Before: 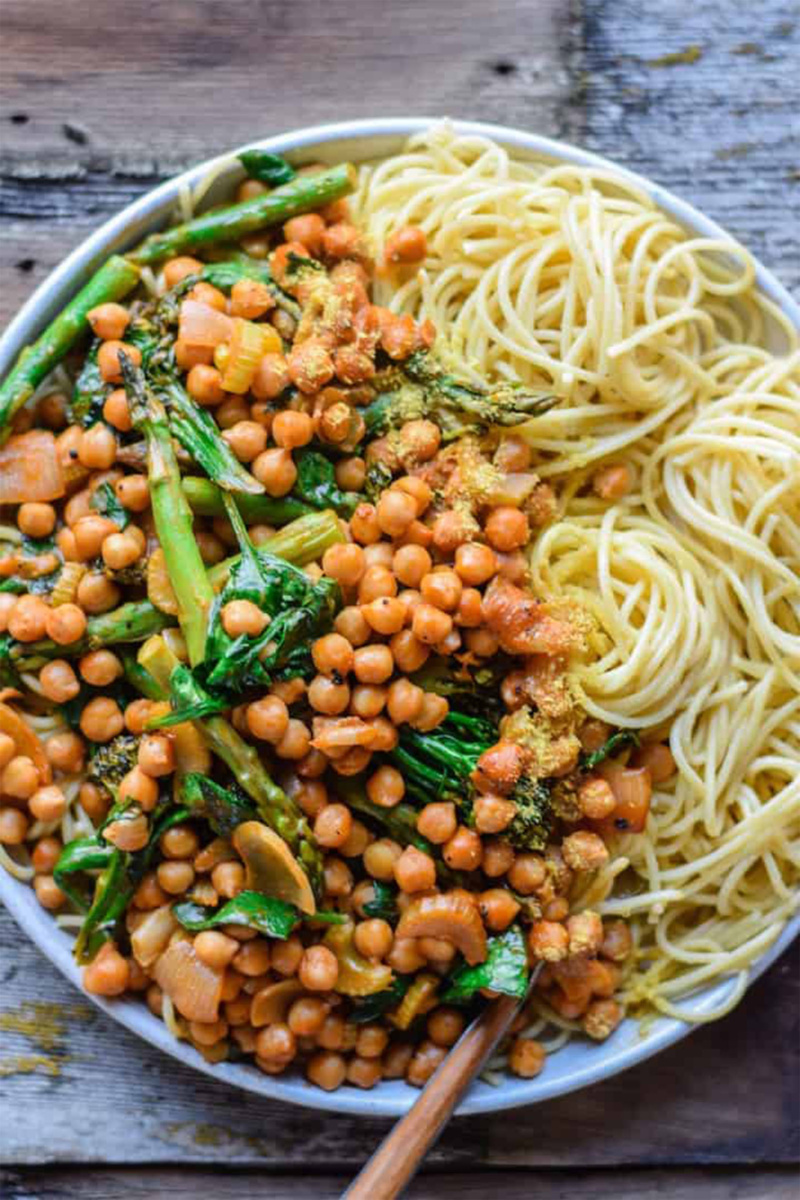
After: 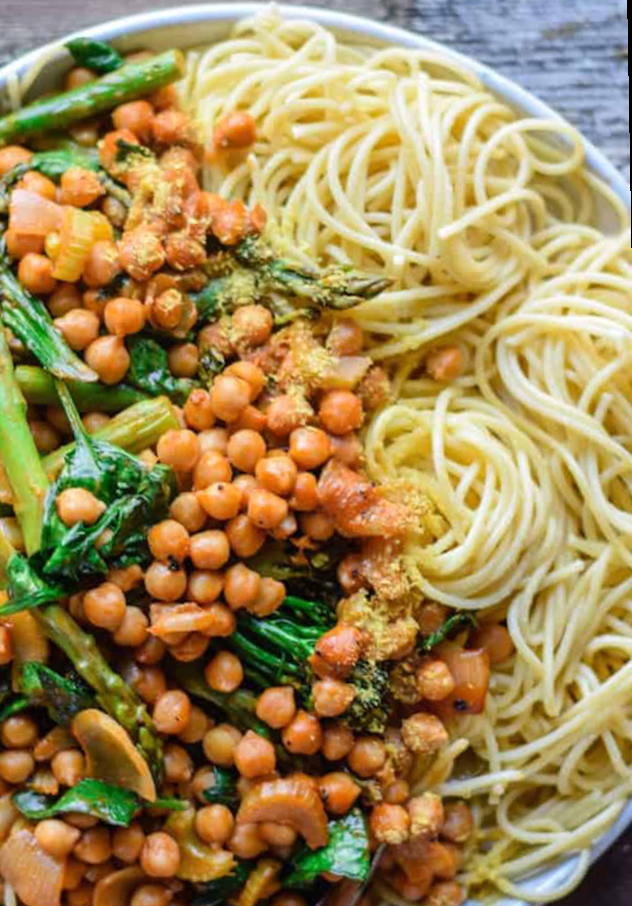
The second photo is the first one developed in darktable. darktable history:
tone equalizer: on, module defaults
crop and rotate: left 20.74%, top 7.912%, right 0.375%, bottom 13.378%
rotate and perspective: rotation -1°, crop left 0.011, crop right 0.989, crop top 0.025, crop bottom 0.975
